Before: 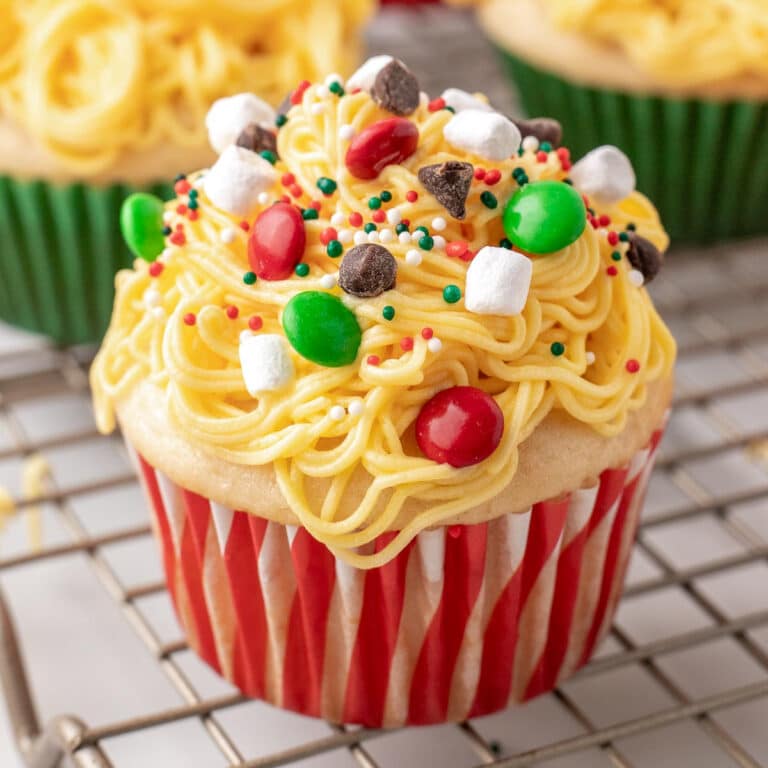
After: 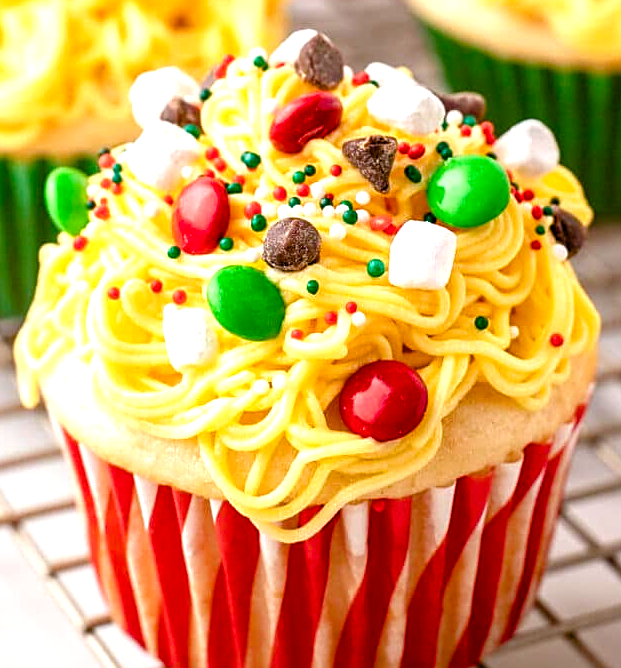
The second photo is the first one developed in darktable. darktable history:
tone equalizer: on, module defaults
color balance rgb: linear chroma grading › shadows -2.2%, linear chroma grading › highlights -15%, linear chroma grading › global chroma -10%, linear chroma grading › mid-tones -10%, perceptual saturation grading › global saturation 45%, perceptual saturation grading › highlights -50%, perceptual saturation grading › shadows 30%, perceptual brilliance grading › global brilliance 18%, global vibrance 45%
sharpen: on, module defaults
crop: left 9.929%, top 3.475%, right 9.188%, bottom 9.529%
